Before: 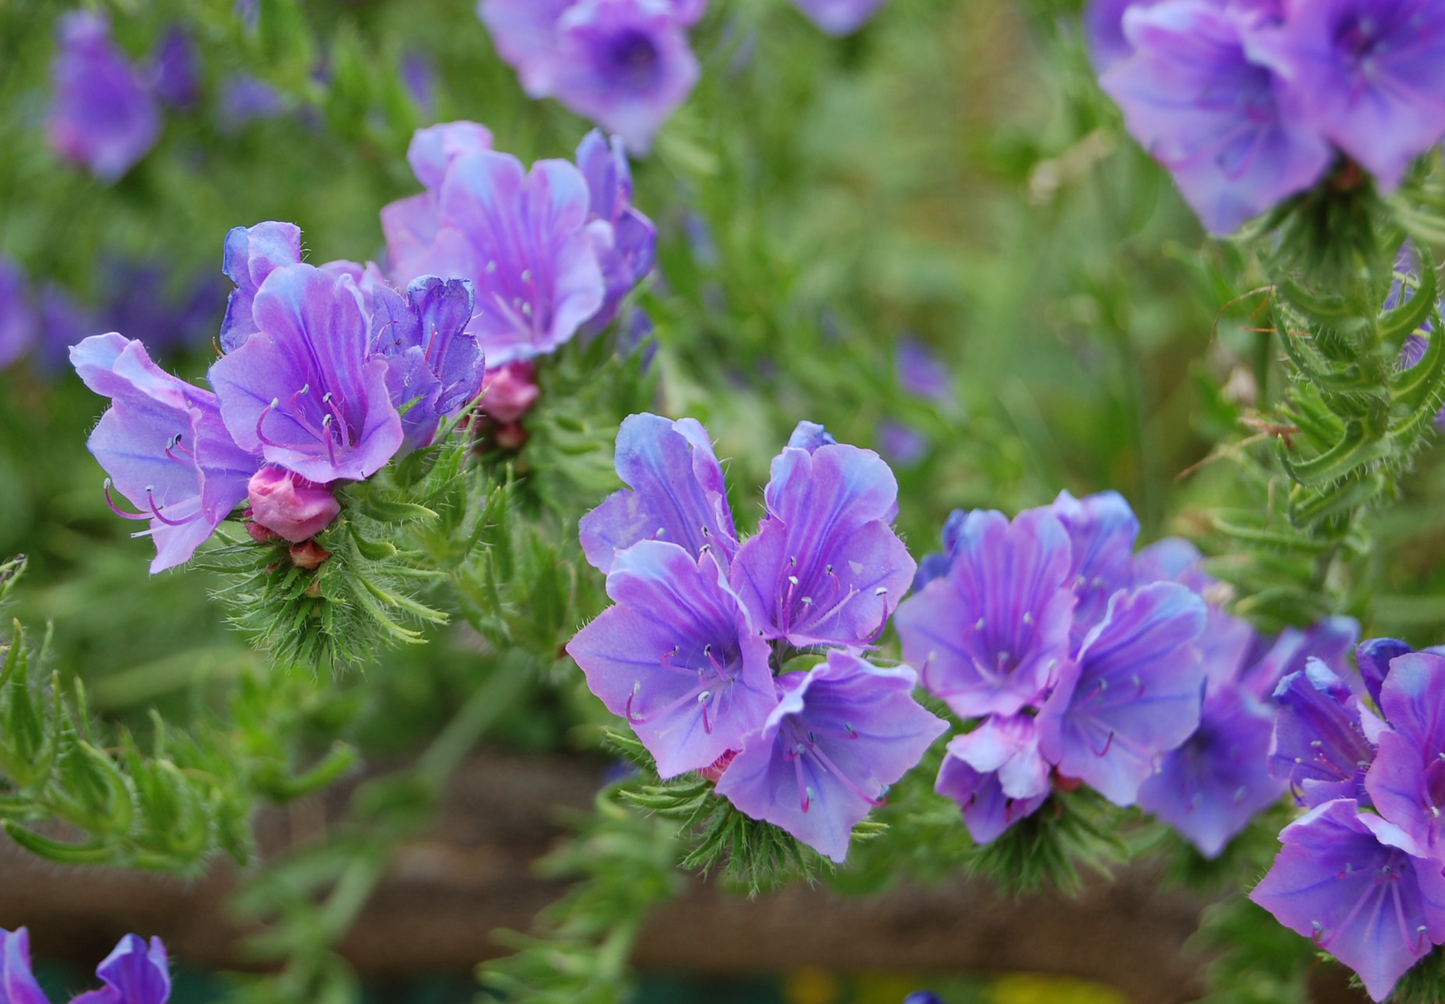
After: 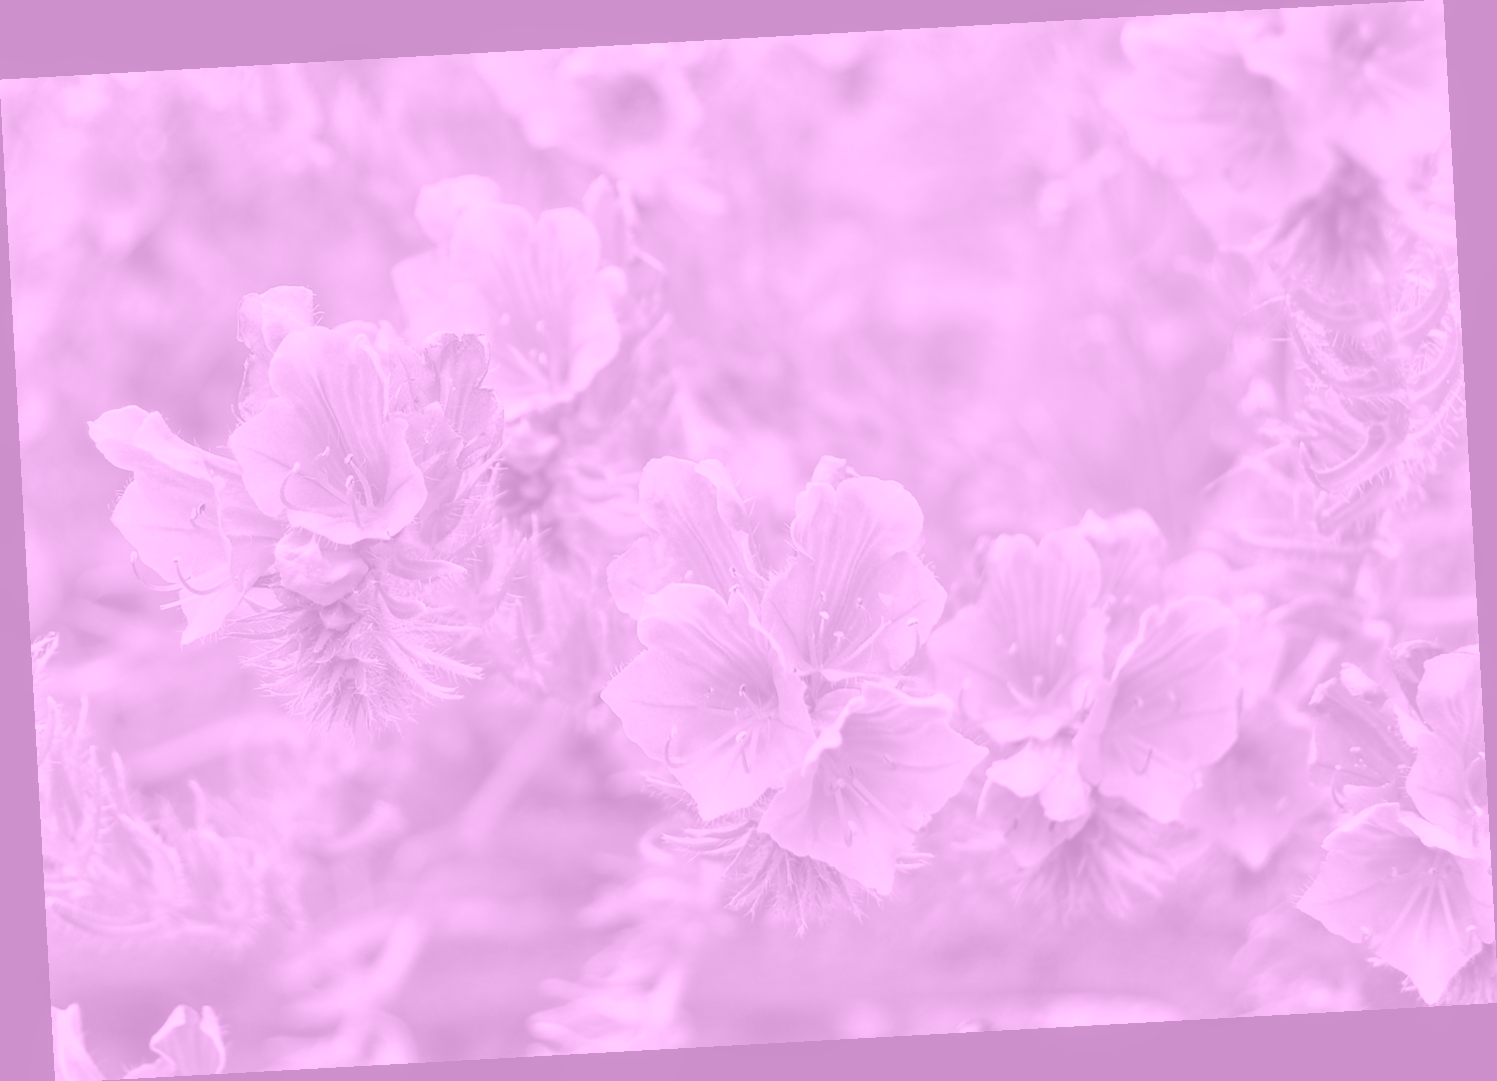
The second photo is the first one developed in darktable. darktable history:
local contrast: on, module defaults
exposure: exposure -0.293 EV, compensate highlight preservation false
rotate and perspective: rotation -3.18°, automatic cropping off
shadows and highlights: low approximation 0.01, soften with gaussian
colorize: hue 331.2°, saturation 69%, source mix 30.28%, lightness 69.02%, version 1
